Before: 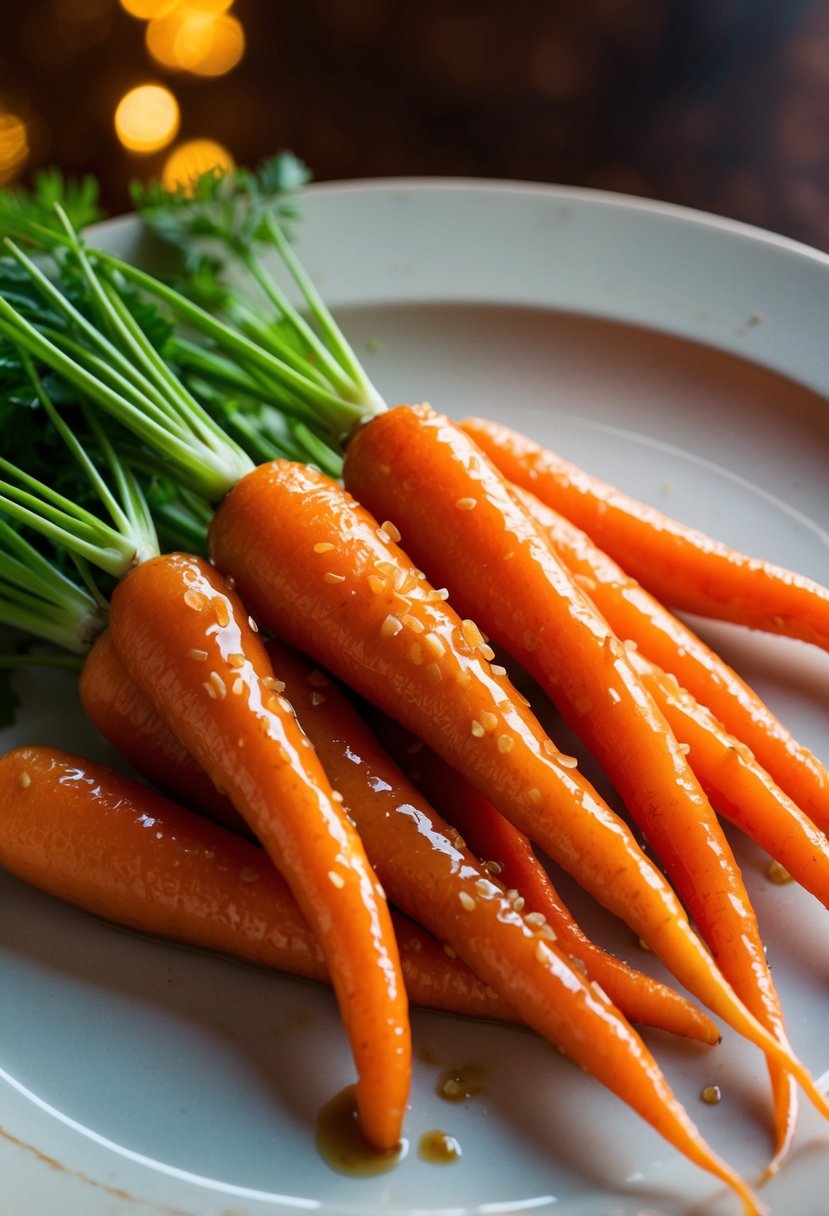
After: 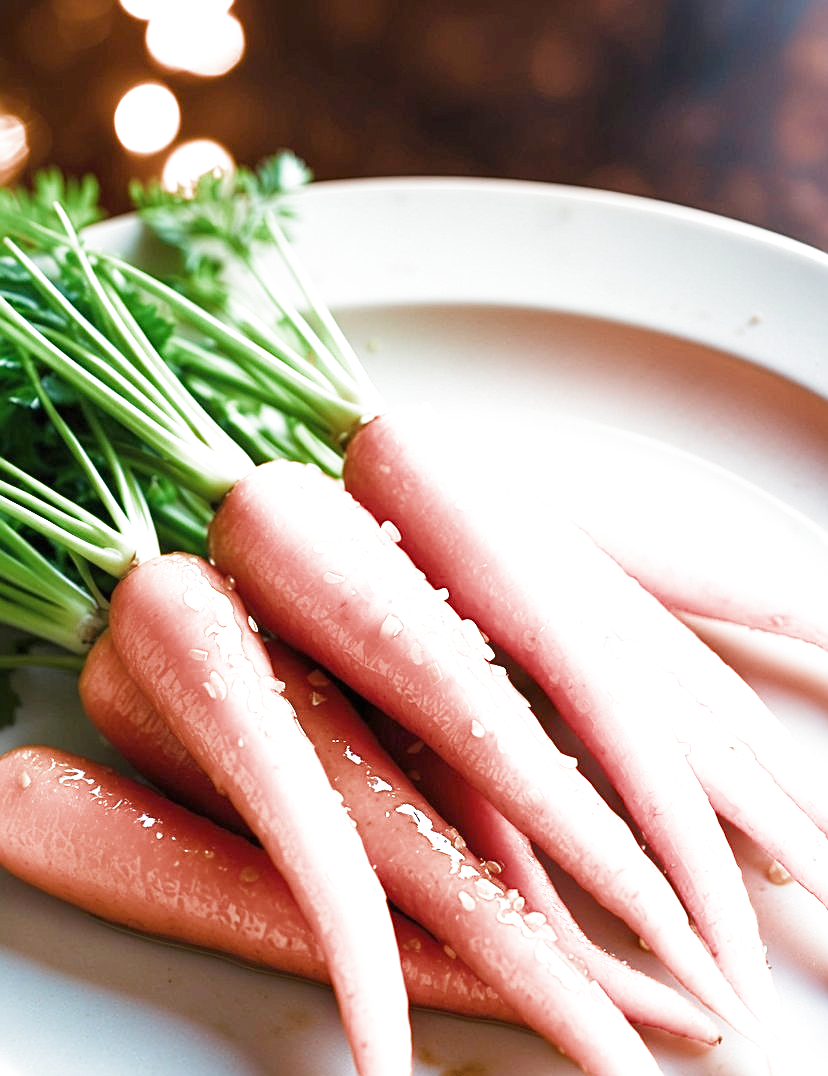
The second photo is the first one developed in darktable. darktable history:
sharpen: on, module defaults
exposure: black level correction 0, exposure 1.919 EV, compensate highlight preservation false
crop and rotate: top 0%, bottom 11.455%
filmic rgb: black relative exposure -14.19 EV, white relative exposure 3.37 EV, hardness 7.93, contrast 1, color science v4 (2020), iterations of high-quality reconstruction 0
